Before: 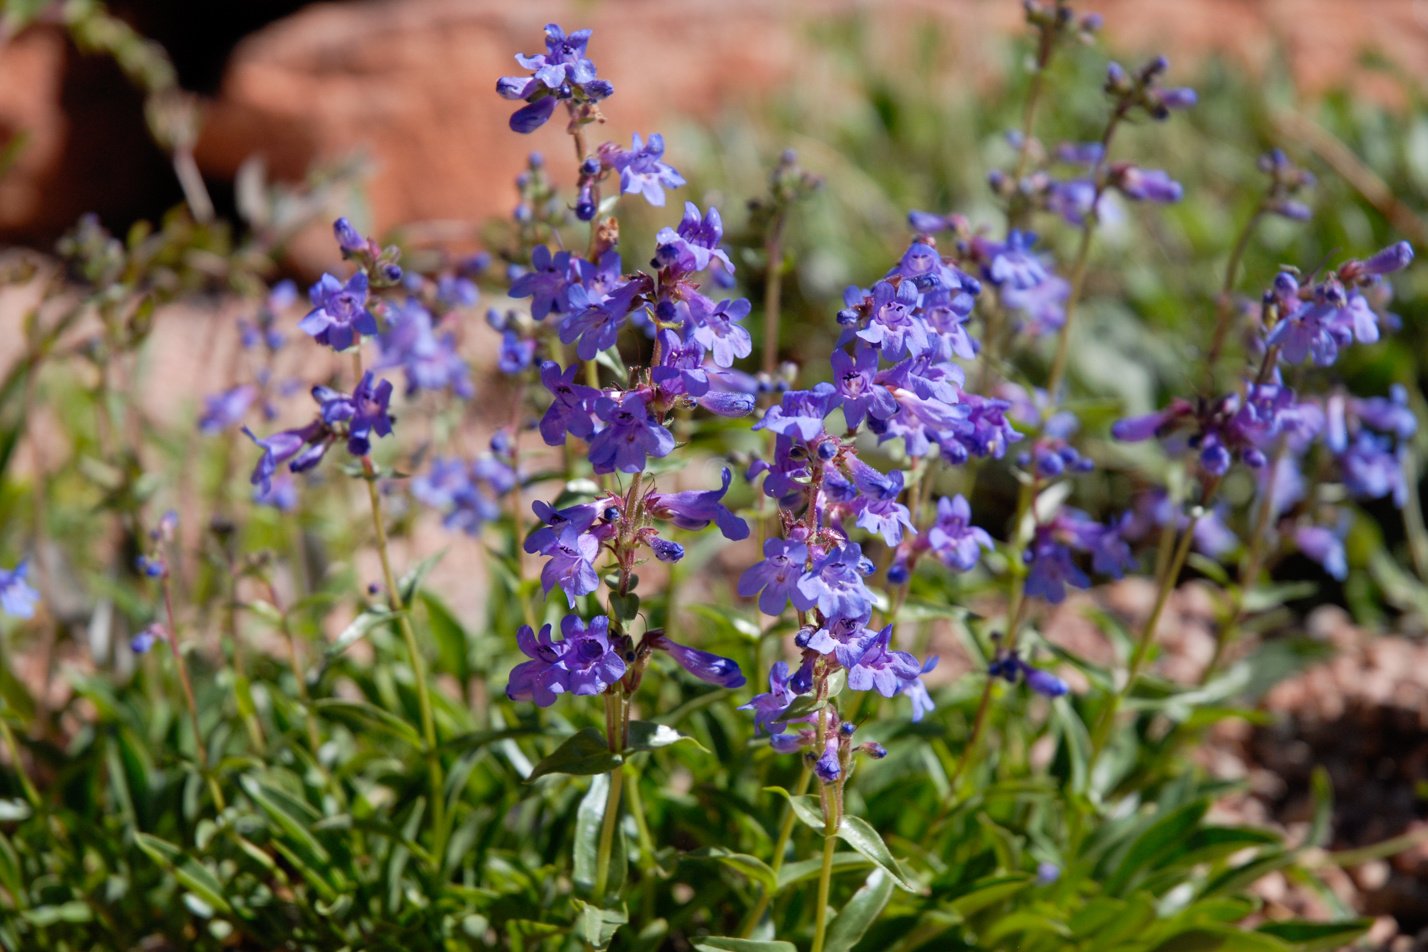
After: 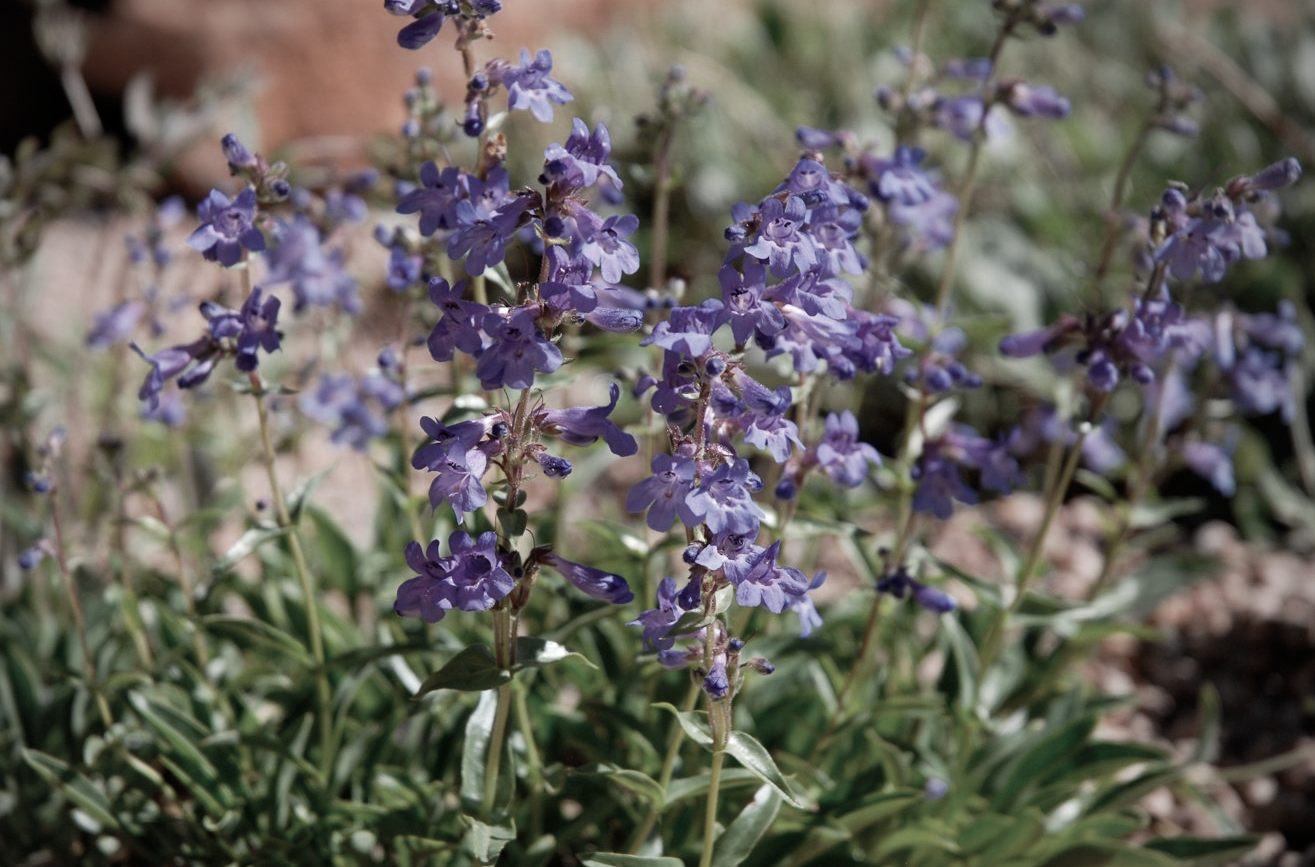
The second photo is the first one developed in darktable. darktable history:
crop and rotate: left 7.859%, top 8.924%
vignetting: center (-0.034, 0.148)
color zones: curves: ch0 [(0, 0.5) (0.125, 0.4) (0.25, 0.5) (0.375, 0.4) (0.5, 0.4) (0.625, 0.35) (0.75, 0.35) (0.875, 0.5)]; ch1 [(0, 0.35) (0.125, 0.45) (0.25, 0.35) (0.375, 0.35) (0.5, 0.35) (0.625, 0.35) (0.75, 0.45) (0.875, 0.35)]; ch2 [(0, 0.6) (0.125, 0.5) (0.25, 0.5) (0.375, 0.6) (0.5, 0.6) (0.625, 0.5) (0.75, 0.5) (0.875, 0.5)]
contrast brightness saturation: contrast 0.097, saturation -0.351
